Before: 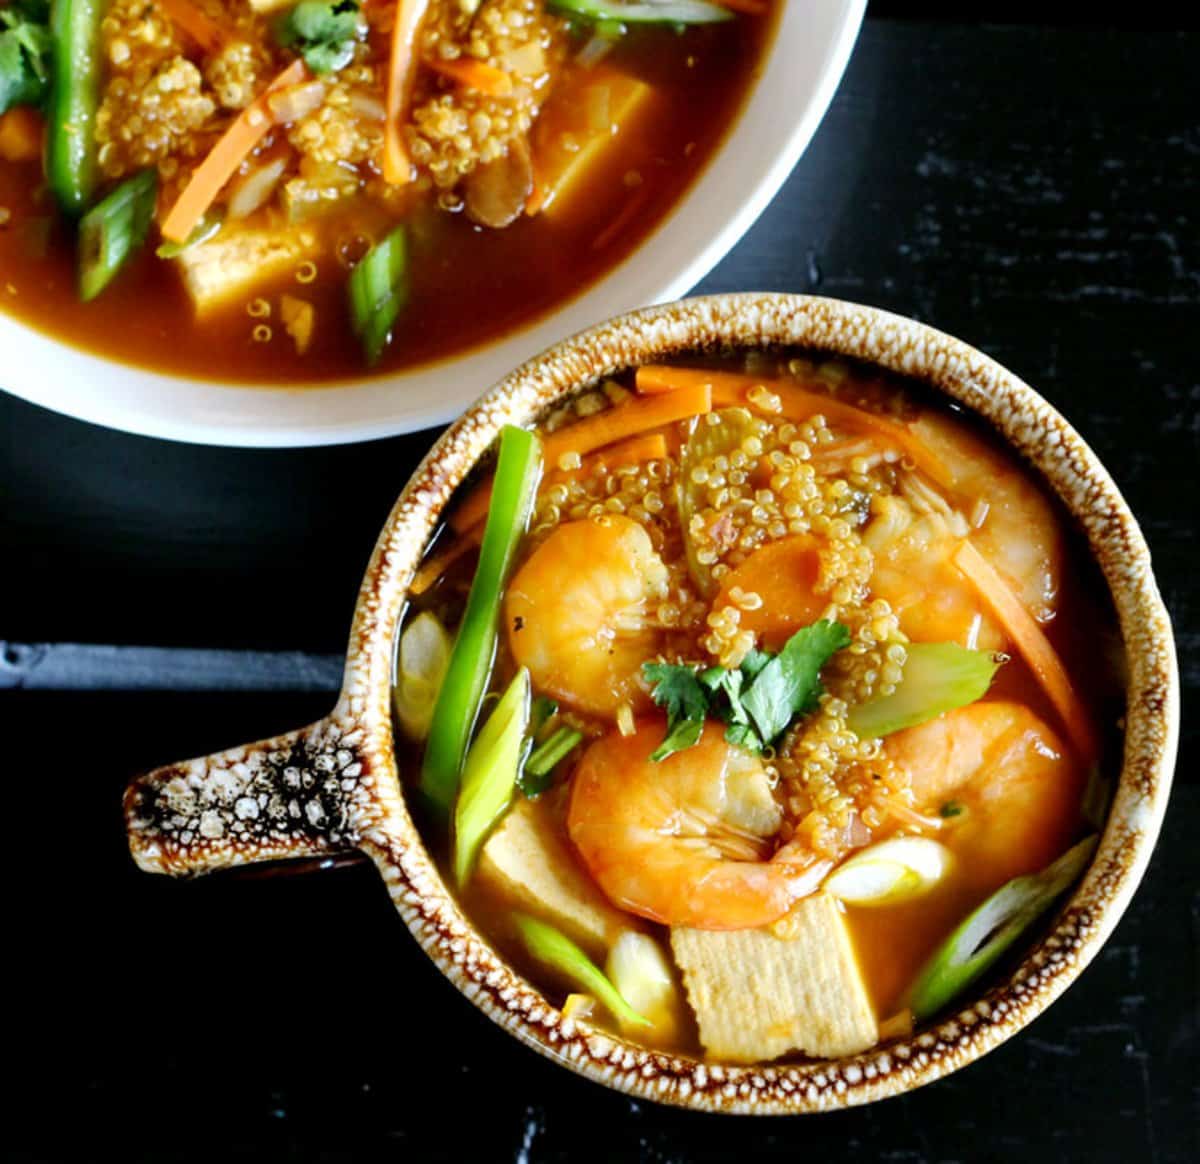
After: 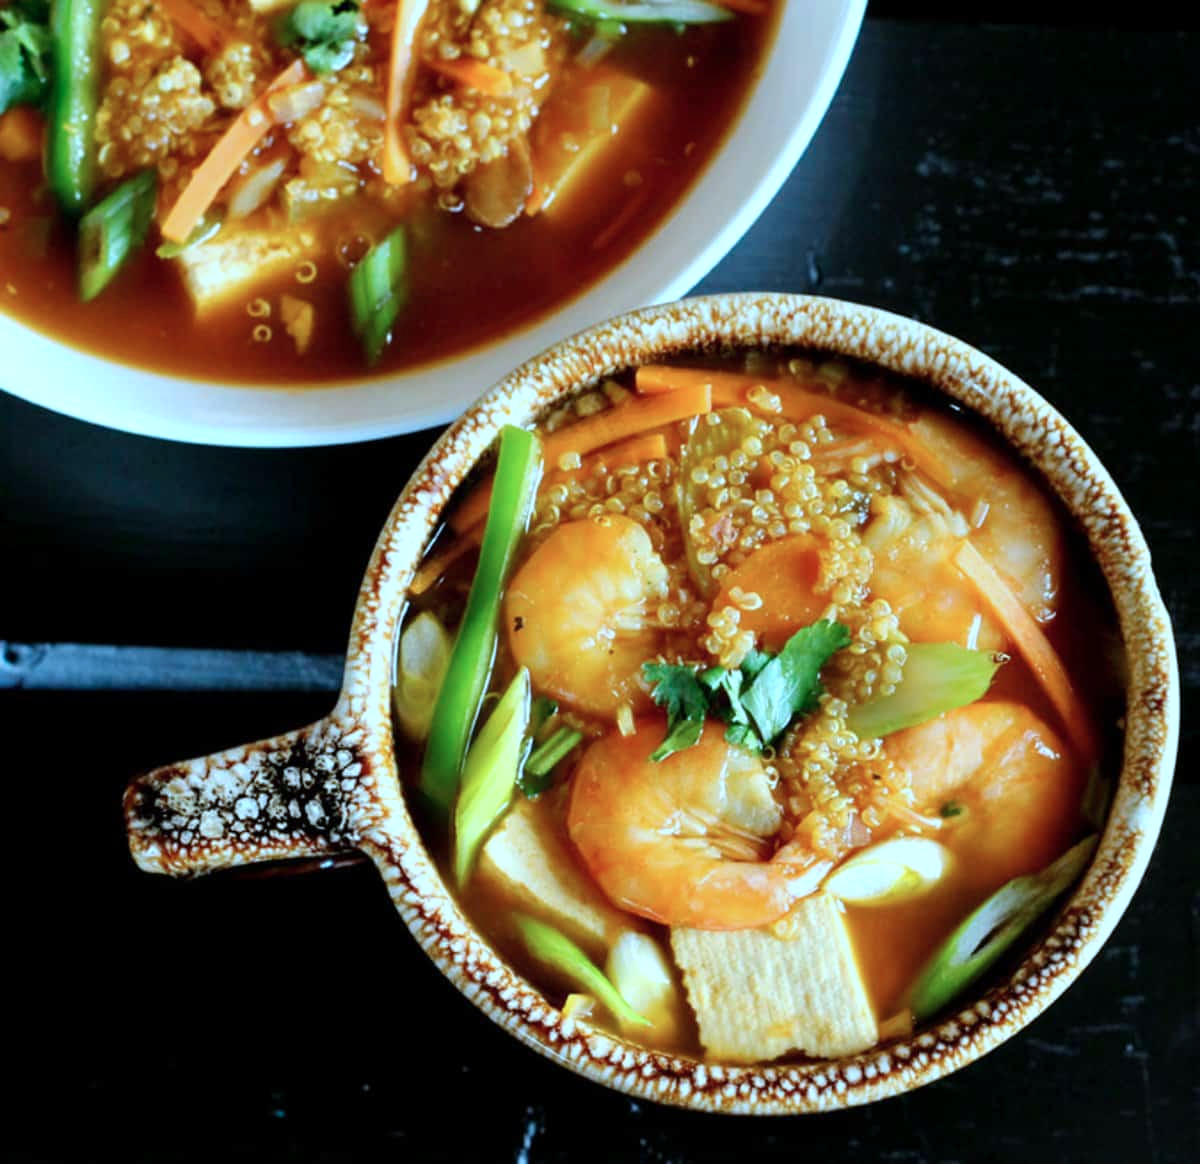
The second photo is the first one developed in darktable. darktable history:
color correction: highlights a* -10.42, highlights b* -18.81
